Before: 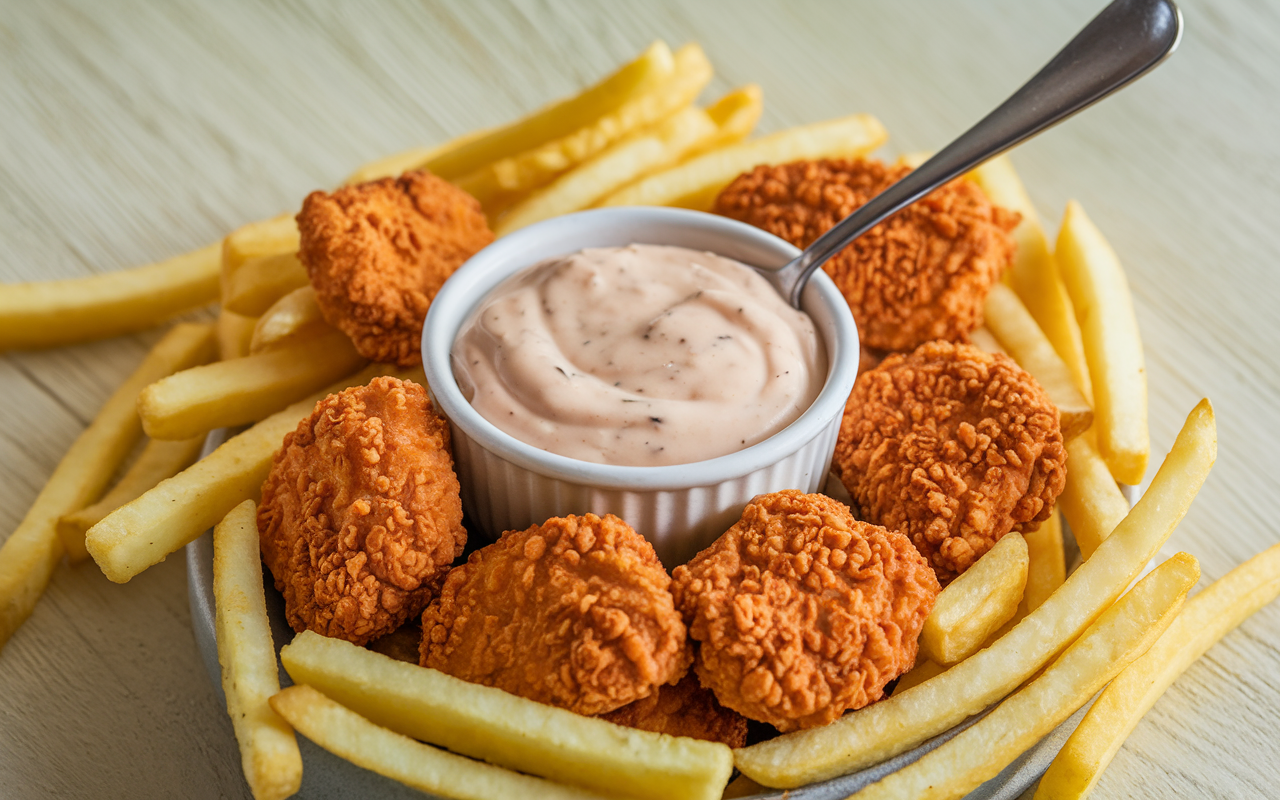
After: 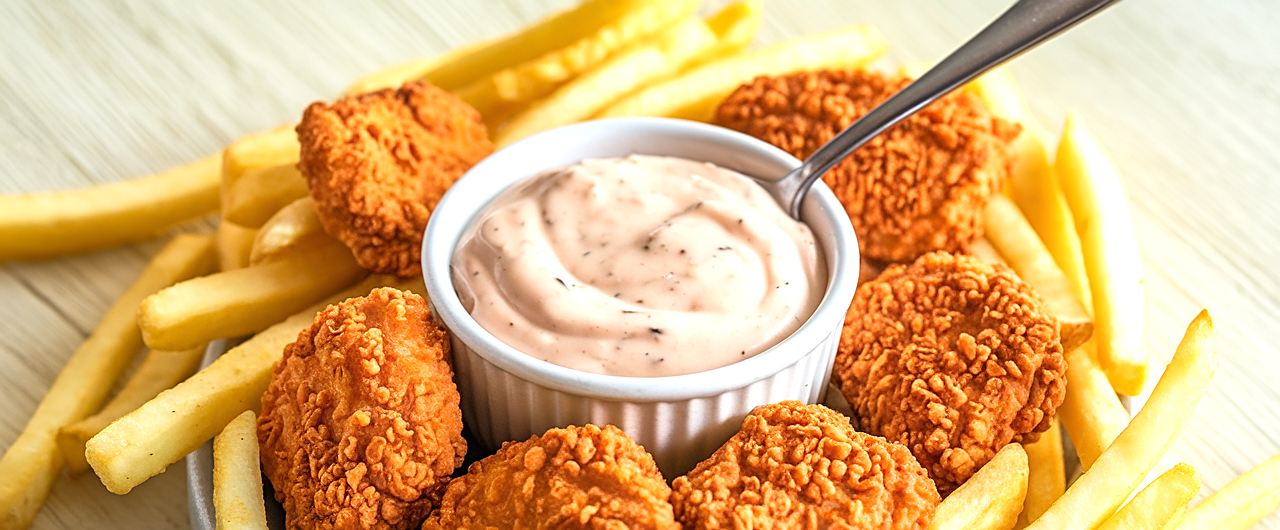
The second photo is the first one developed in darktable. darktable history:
sharpen: on, module defaults
exposure: black level correction 0, exposure 0.691 EV, compensate highlight preservation false
color zones: curves: ch0 [(0.25, 0.5) (0.423, 0.5) (0.443, 0.5) (0.521, 0.756) (0.568, 0.5) (0.576, 0.5) (0.75, 0.5)]; ch1 [(0.25, 0.5) (0.423, 0.5) (0.443, 0.5) (0.539, 0.873) (0.624, 0.565) (0.631, 0.5) (0.75, 0.5)]
crop: top 11.18%, bottom 22.474%
